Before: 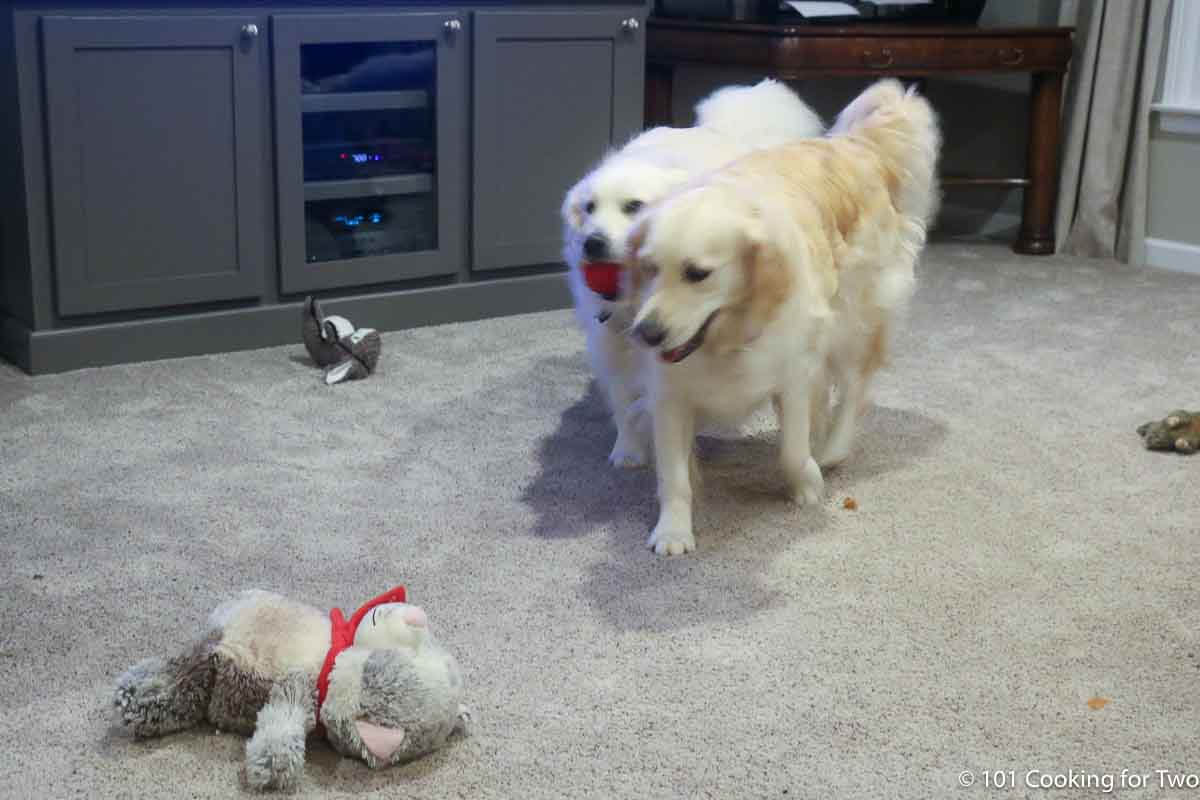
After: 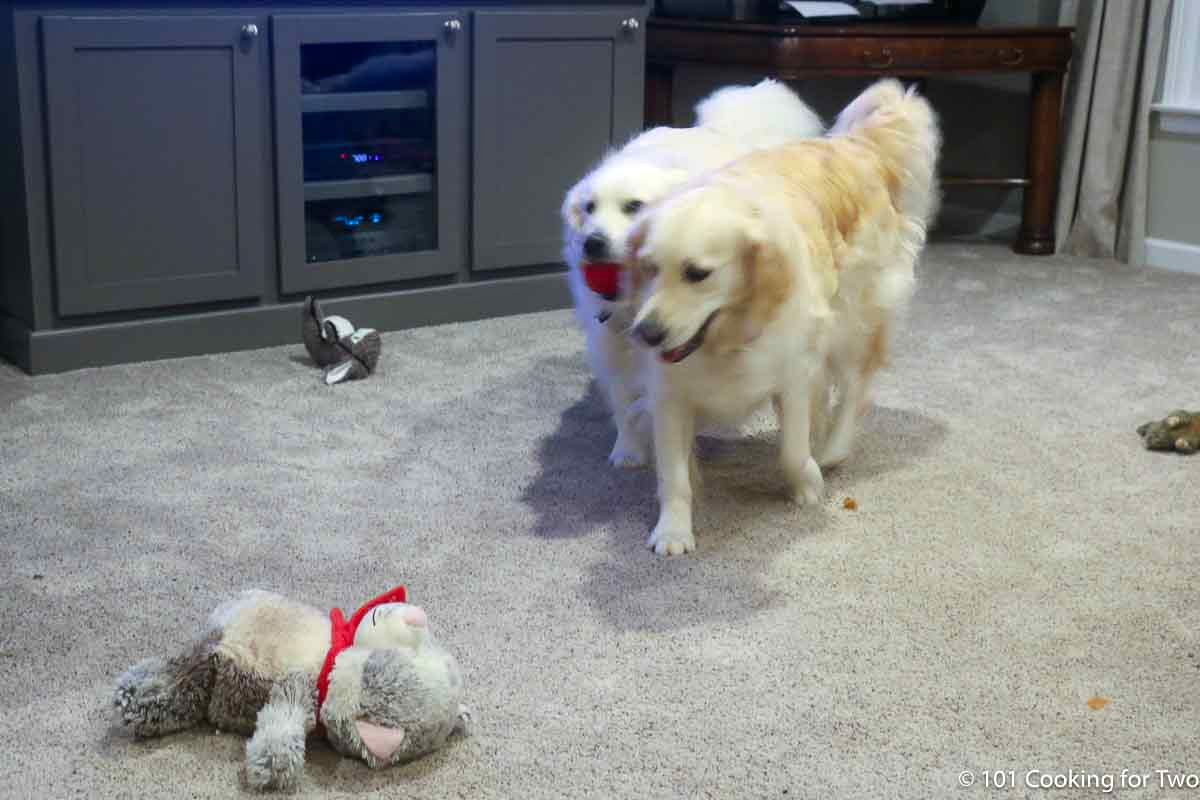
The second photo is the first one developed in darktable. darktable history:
color balance rgb: perceptual saturation grading › global saturation 19.379%, contrast 5.577%
tone equalizer: on, module defaults
